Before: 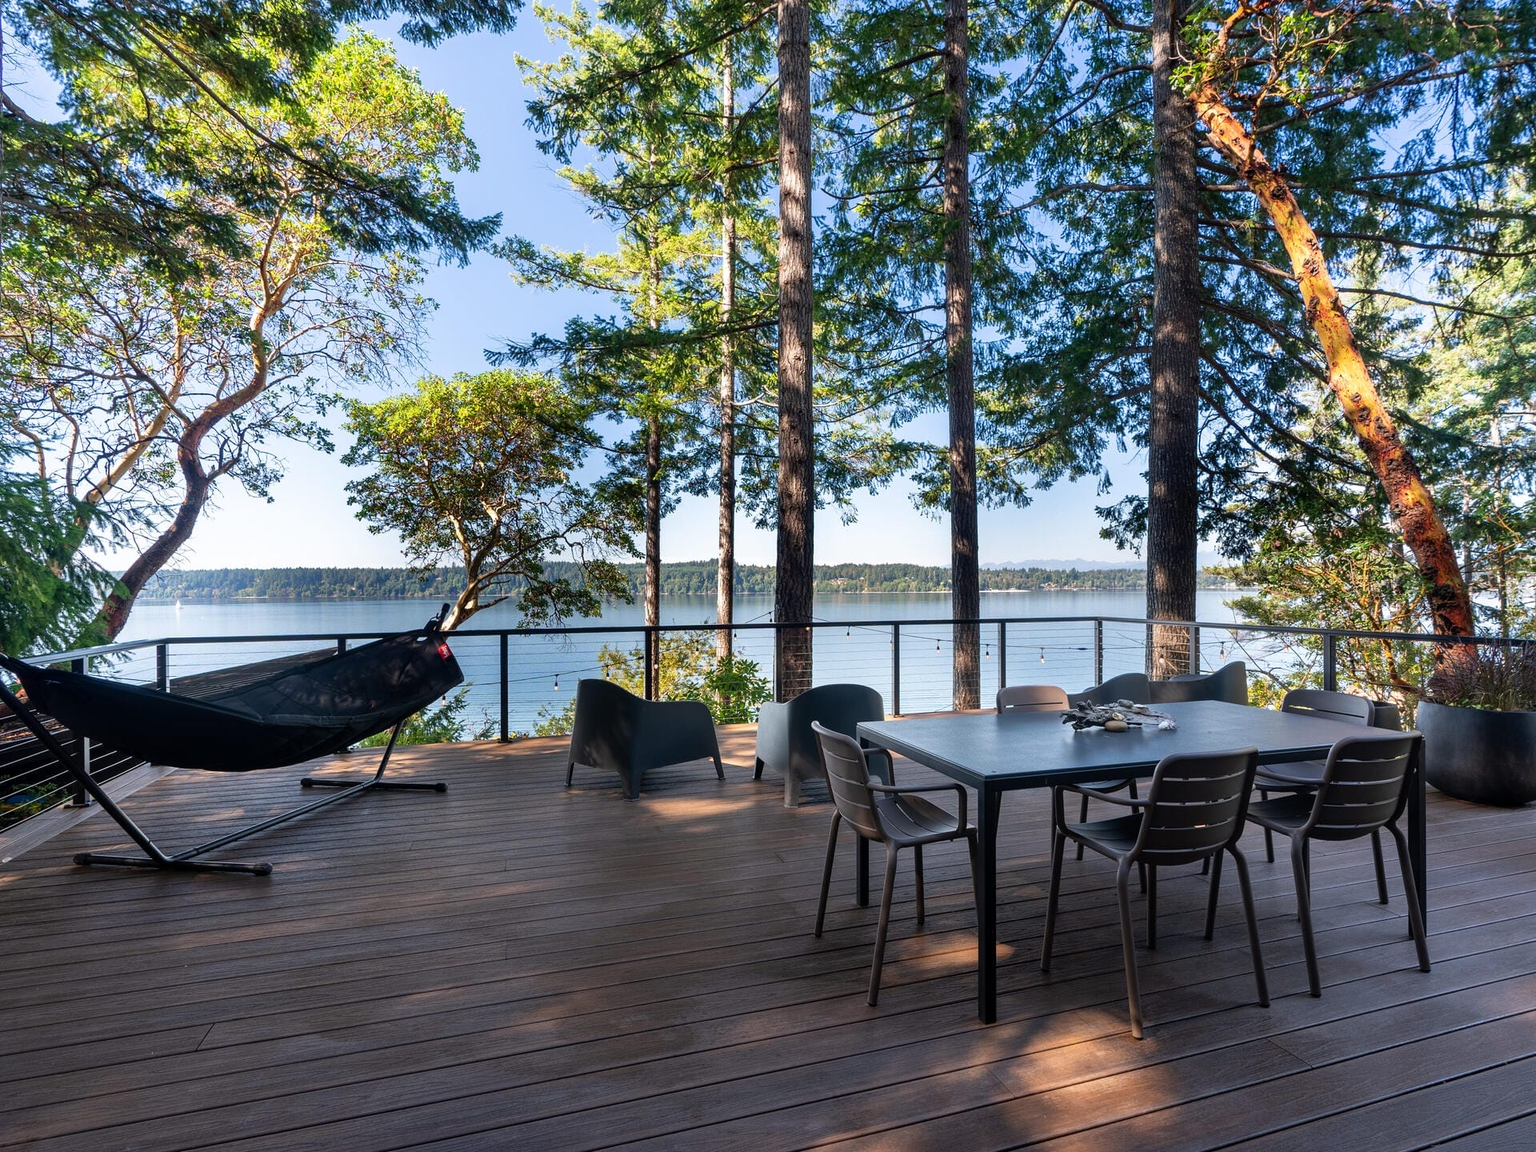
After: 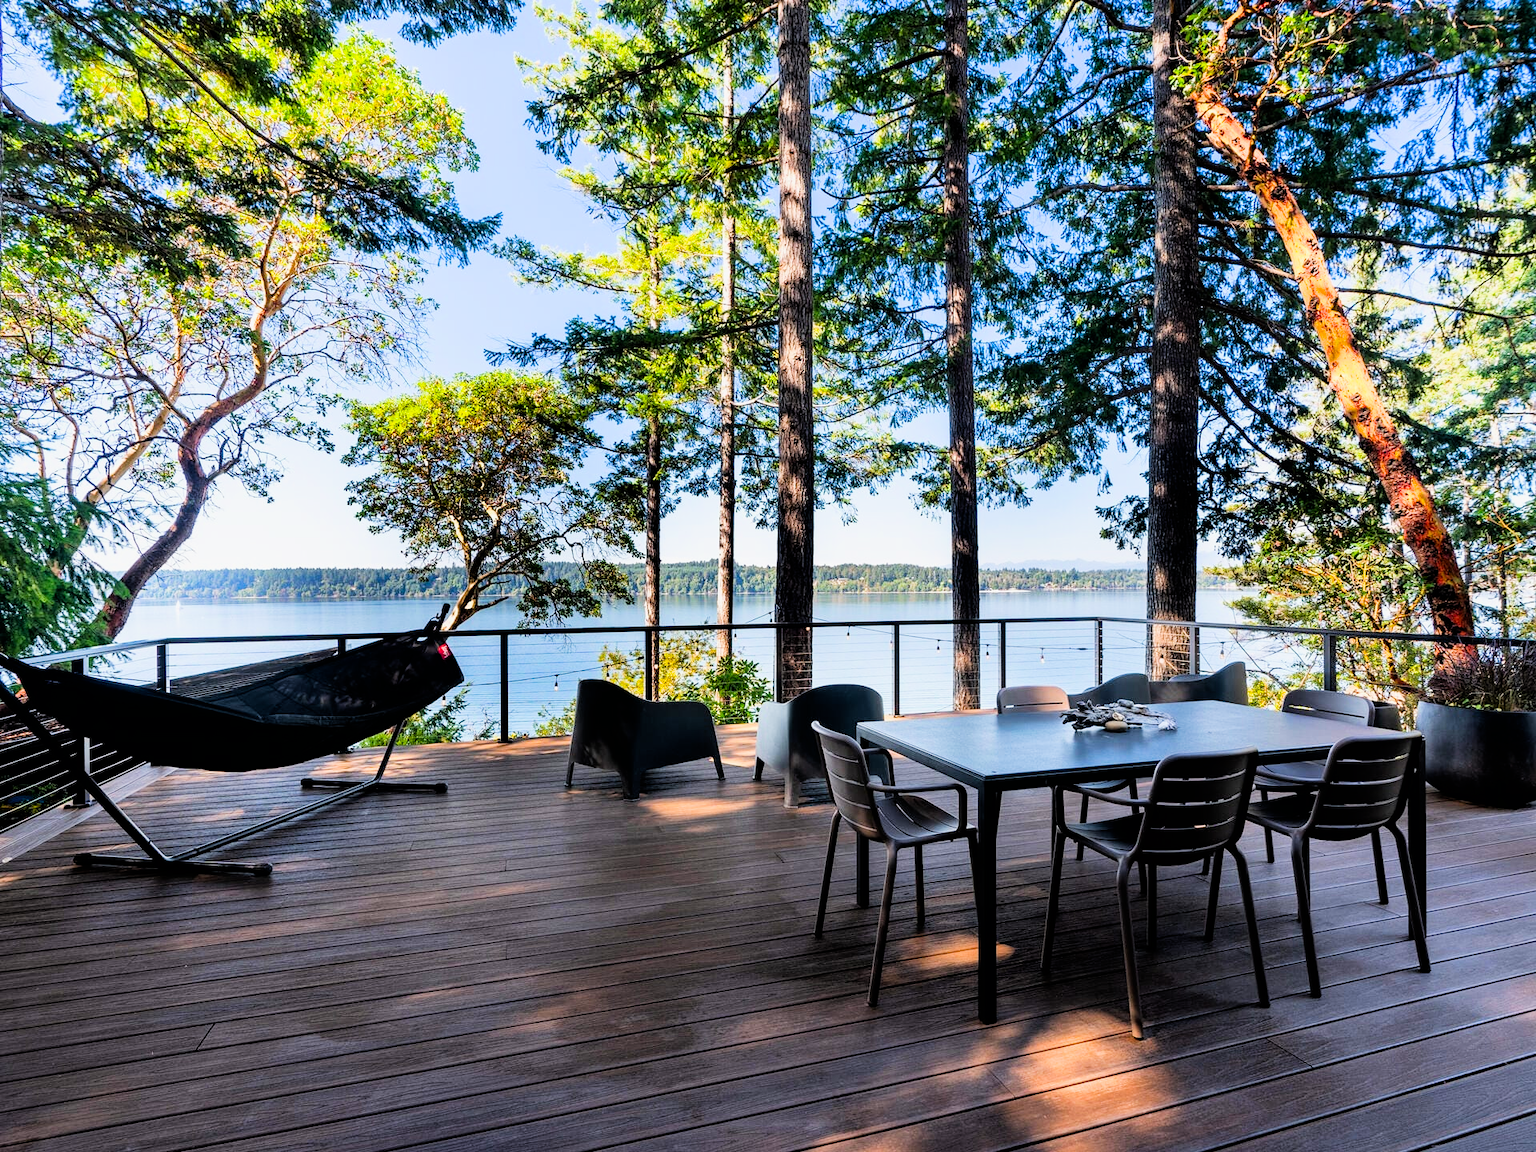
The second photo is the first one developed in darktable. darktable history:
exposure: black level correction 0, exposure 0.703 EV, compensate exposure bias true, compensate highlight preservation false
filmic rgb: black relative exposure -5.04 EV, white relative exposure 3.97 EV, hardness 2.89, contrast 1.399, highlights saturation mix -21.12%
contrast brightness saturation: saturation 0.182
color balance rgb: perceptual saturation grading › global saturation 19.561%
